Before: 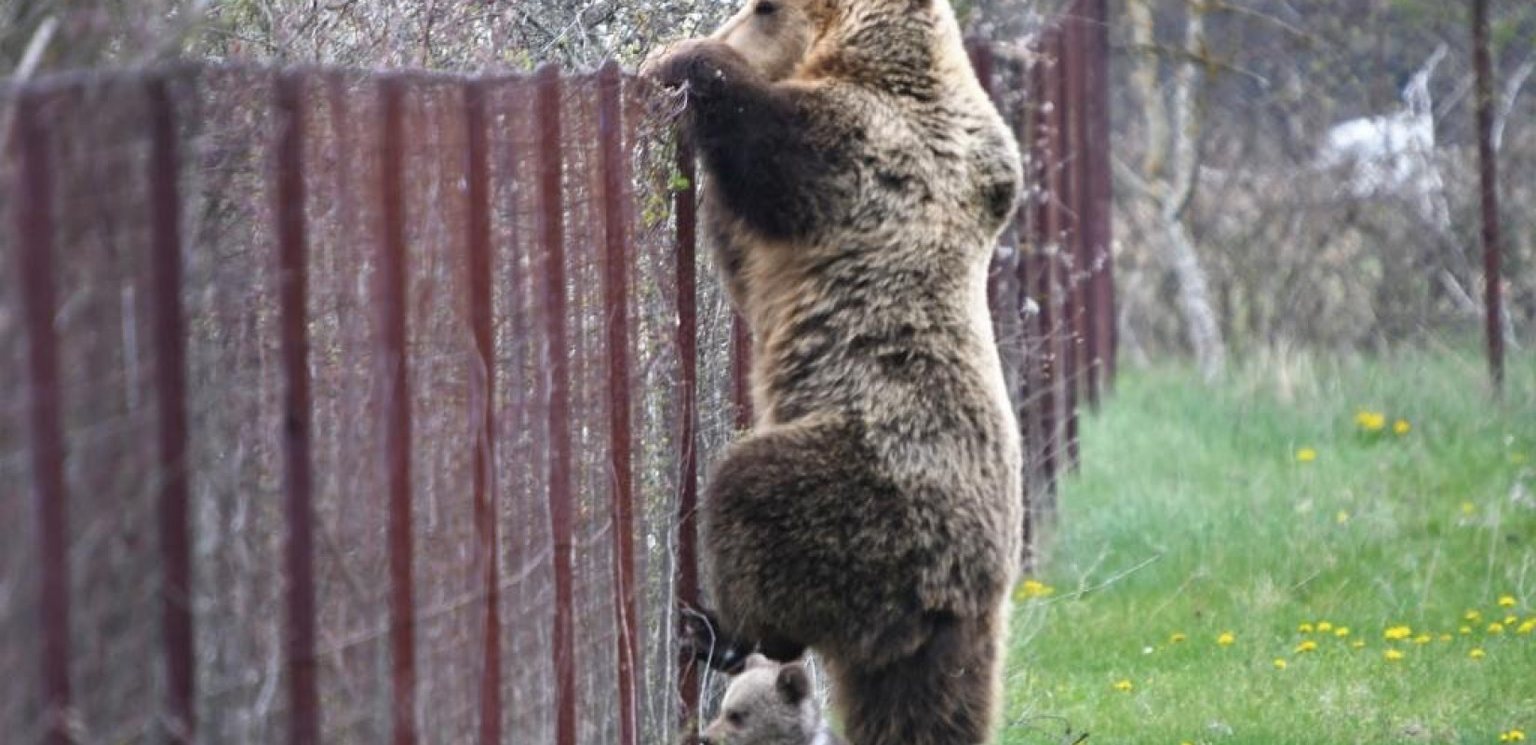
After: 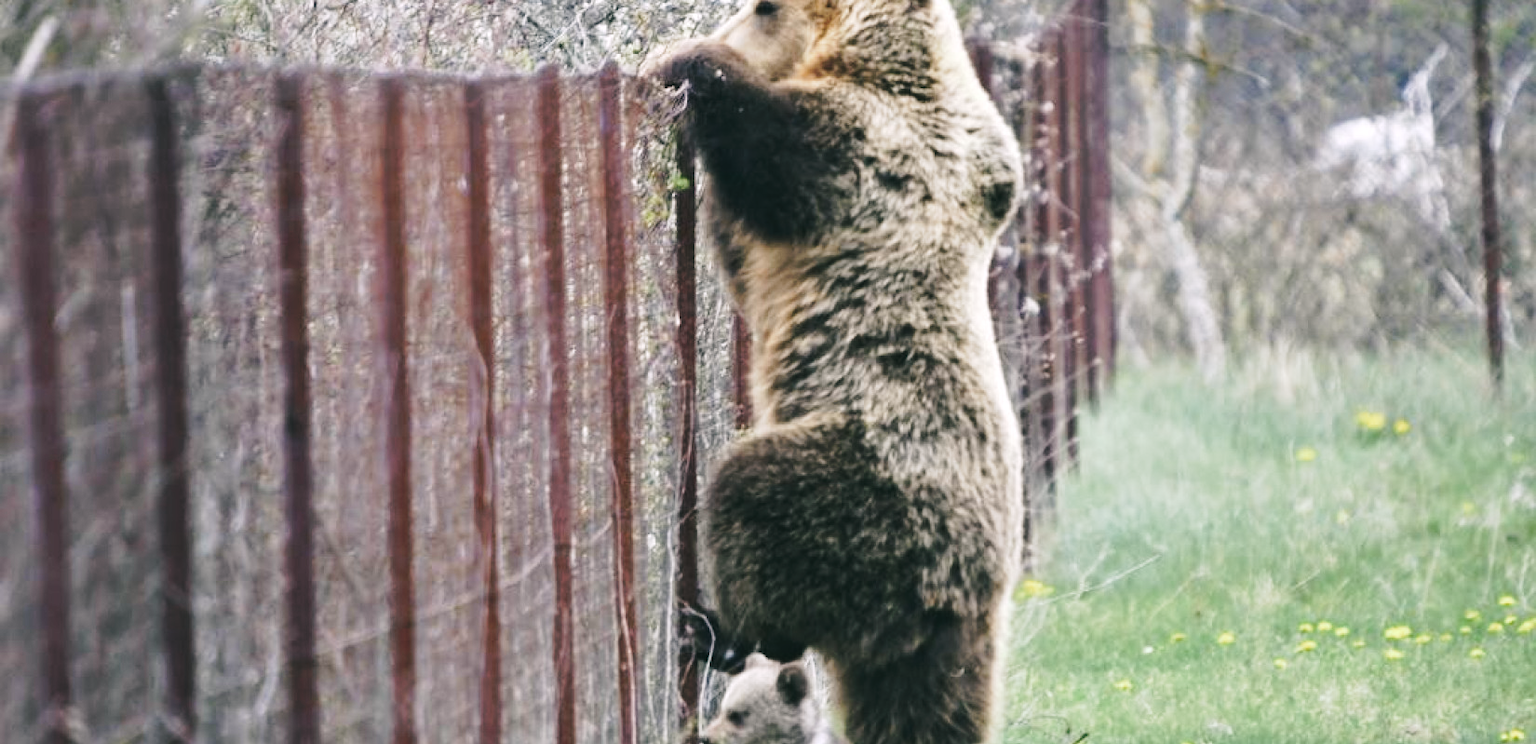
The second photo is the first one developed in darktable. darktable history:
tone curve: curves: ch0 [(0, 0) (0.003, 0.046) (0.011, 0.052) (0.025, 0.059) (0.044, 0.069) (0.069, 0.084) (0.1, 0.107) (0.136, 0.133) (0.177, 0.171) (0.224, 0.216) (0.277, 0.293) (0.335, 0.371) (0.399, 0.481) (0.468, 0.577) (0.543, 0.662) (0.623, 0.749) (0.709, 0.831) (0.801, 0.891) (0.898, 0.942) (1, 1)], preserve colors none
color look up table: target L [99.69, 98.19, 88.68, 93.37, 88.99, 76.46, 70.86, 60.23, 54.64, 56.4, 39.42, 15.38, 201.08, 77.85, 72.07, 67.4, 68.64, 56.78, 57.96, 57.11, 55.33, 53.78, 51.3, 40.89, 41.14, 31.13, 17.11, 97.46, 86.03, 72.41, 71.53, 72.18, 59.88, 55.97, 49.97, 50.36, 41.96, 41.37, 29.65, 30.89, 22.19, 12.32, 5.002, 90.81, 73.84, 60.78, 48.45, 38.37, 32.91], target a [-12.61, -30.96, -19.28, -38.52, -12.58, -32.41, -9.432, -34.61, -23.6, -6.831, -19.97, -22.7, 0, 17.96, 17.27, 33.81, 2.146, 42.85, 38.24, 25.9, 25.99, 41.4, 56.89, 55.63, 6.809, 34.48, 26.22, 11.26, 20.77, 10.22, 1.171, 43.29, 57.43, 19.78, 9.709, 52.47, 14.04, 47.59, -3.186, 38.14, 29.44, 22.35, 1.603, -33.16, -22.83, -7.73, -24.01, 0.558, -14.12], target b [19.48, 50.6, 14.24, 39.01, 50.22, 15.31, 8.139, 32.04, 29.32, 25.52, 12.64, 12.67, -0.001, 21.06, 61.57, 21.29, 64.03, 37.15, 56.02, 16.5, 51.46, 32.92, 21.17, 51.32, 39.57, 41.1, 17.76, -5.757, -12.93, -9.295, 2.66, -30.01, -21.96, -31.85, -59.41, -11.03, -8.079, -34.93, 0.964, -62.31, -11.91, -40.48, -18.67, -1.547, -0.584, -42.37, -17.51, -42.4, -11.28], num patches 49
